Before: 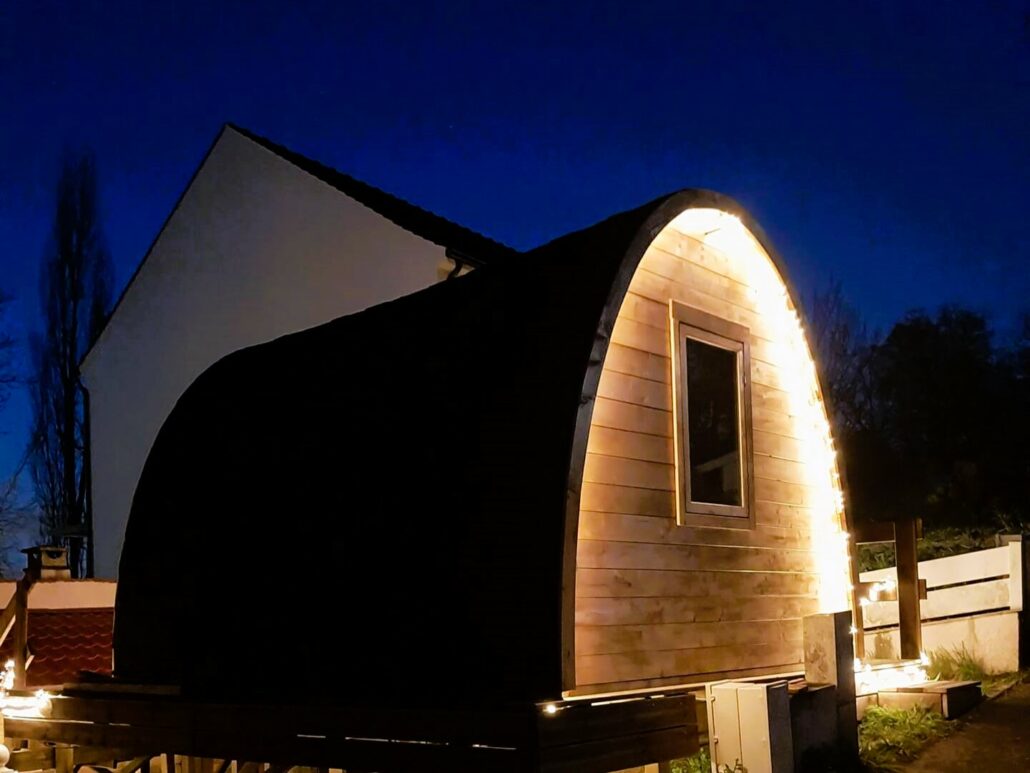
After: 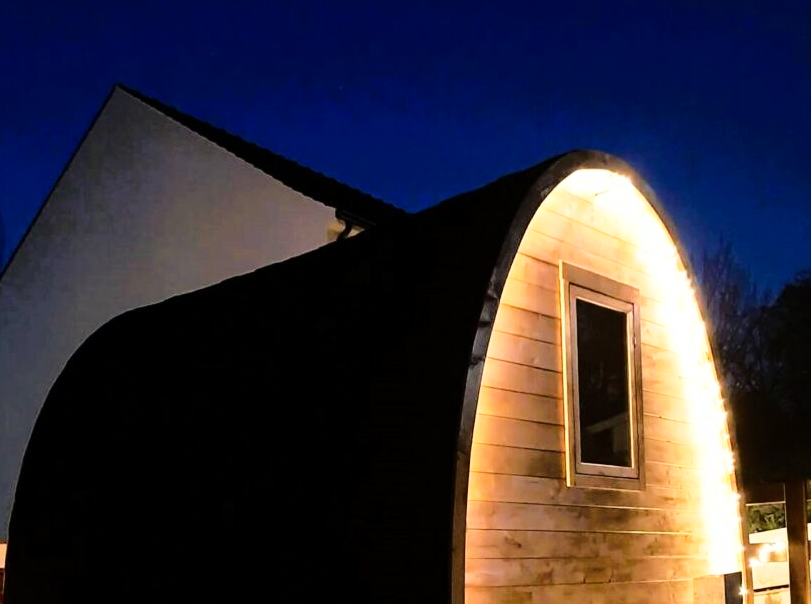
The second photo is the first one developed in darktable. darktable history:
shadows and highlights: radius 93.07, shadows -14.46, white point adjustment 0.23, highlights 31.48, compress 48.23%, highlights color adjustment 52.79%, soften with gaussian
base curve: curves: ch0 [(0, 0) (0.028, 0.03) (0.121, 0.232) (0.46, 0.748) (0.859, 0.968) (1, 1)]
crop and rotate: left 10.77%, top 5.1%, right 10.41%, bottom 16.76%
